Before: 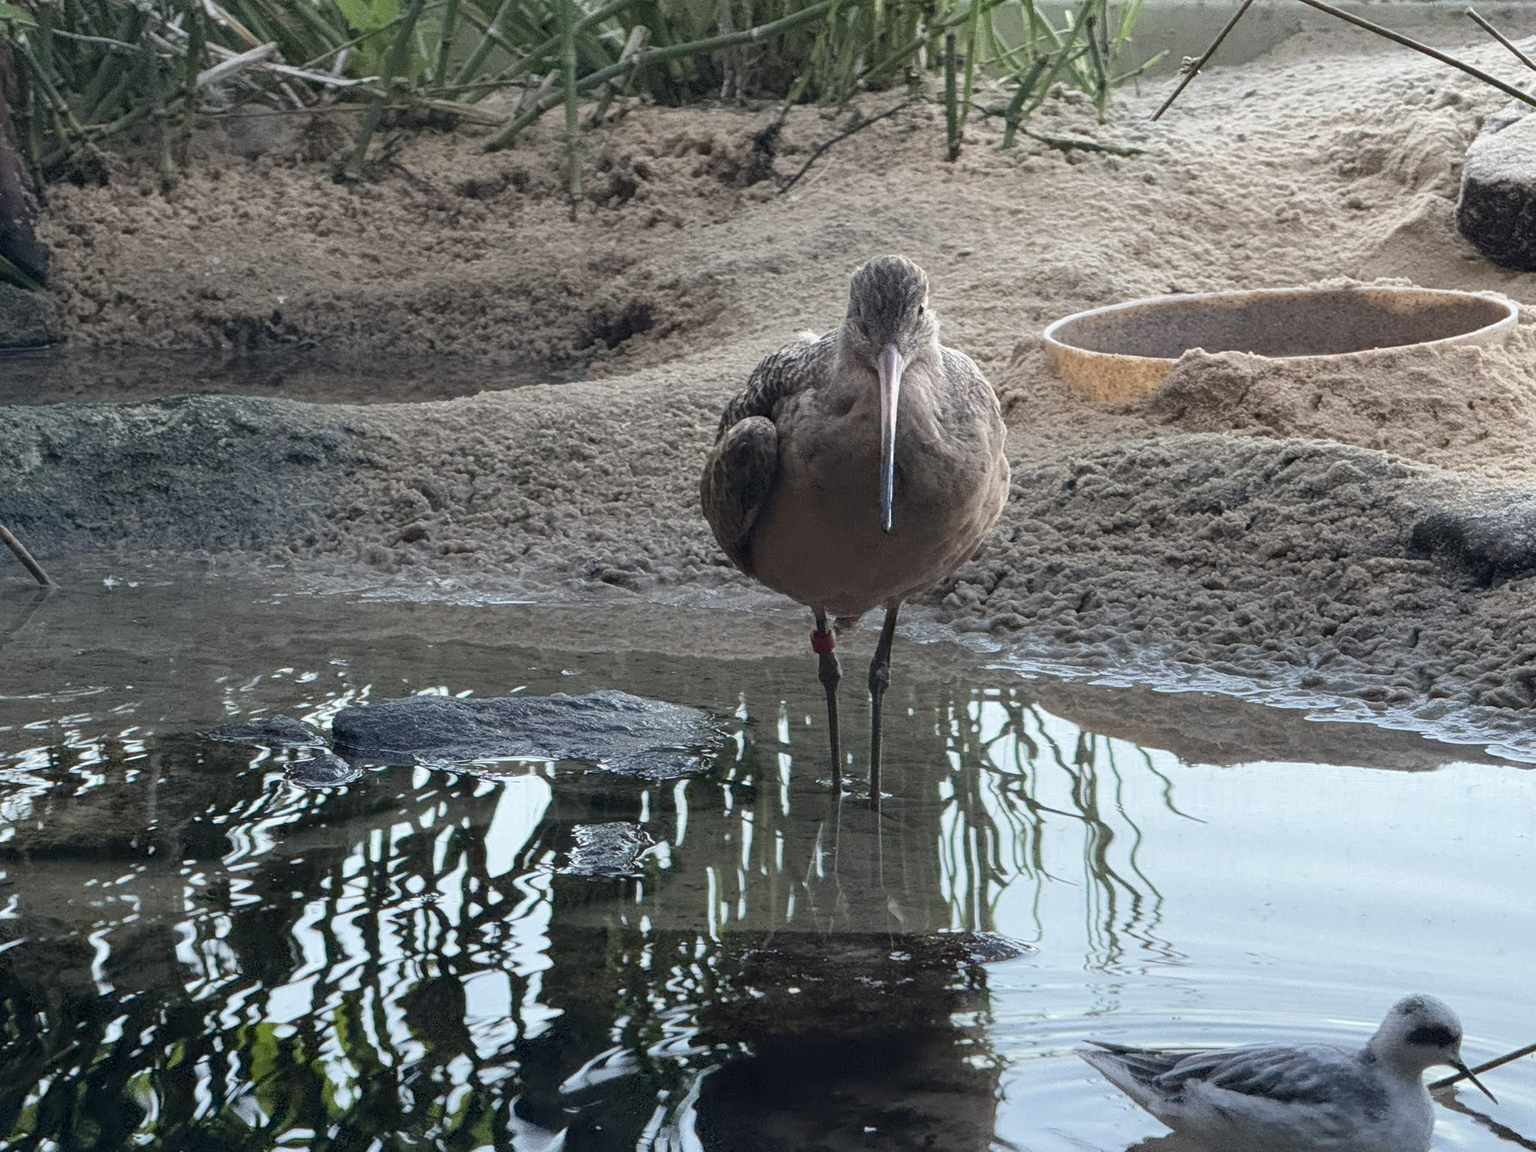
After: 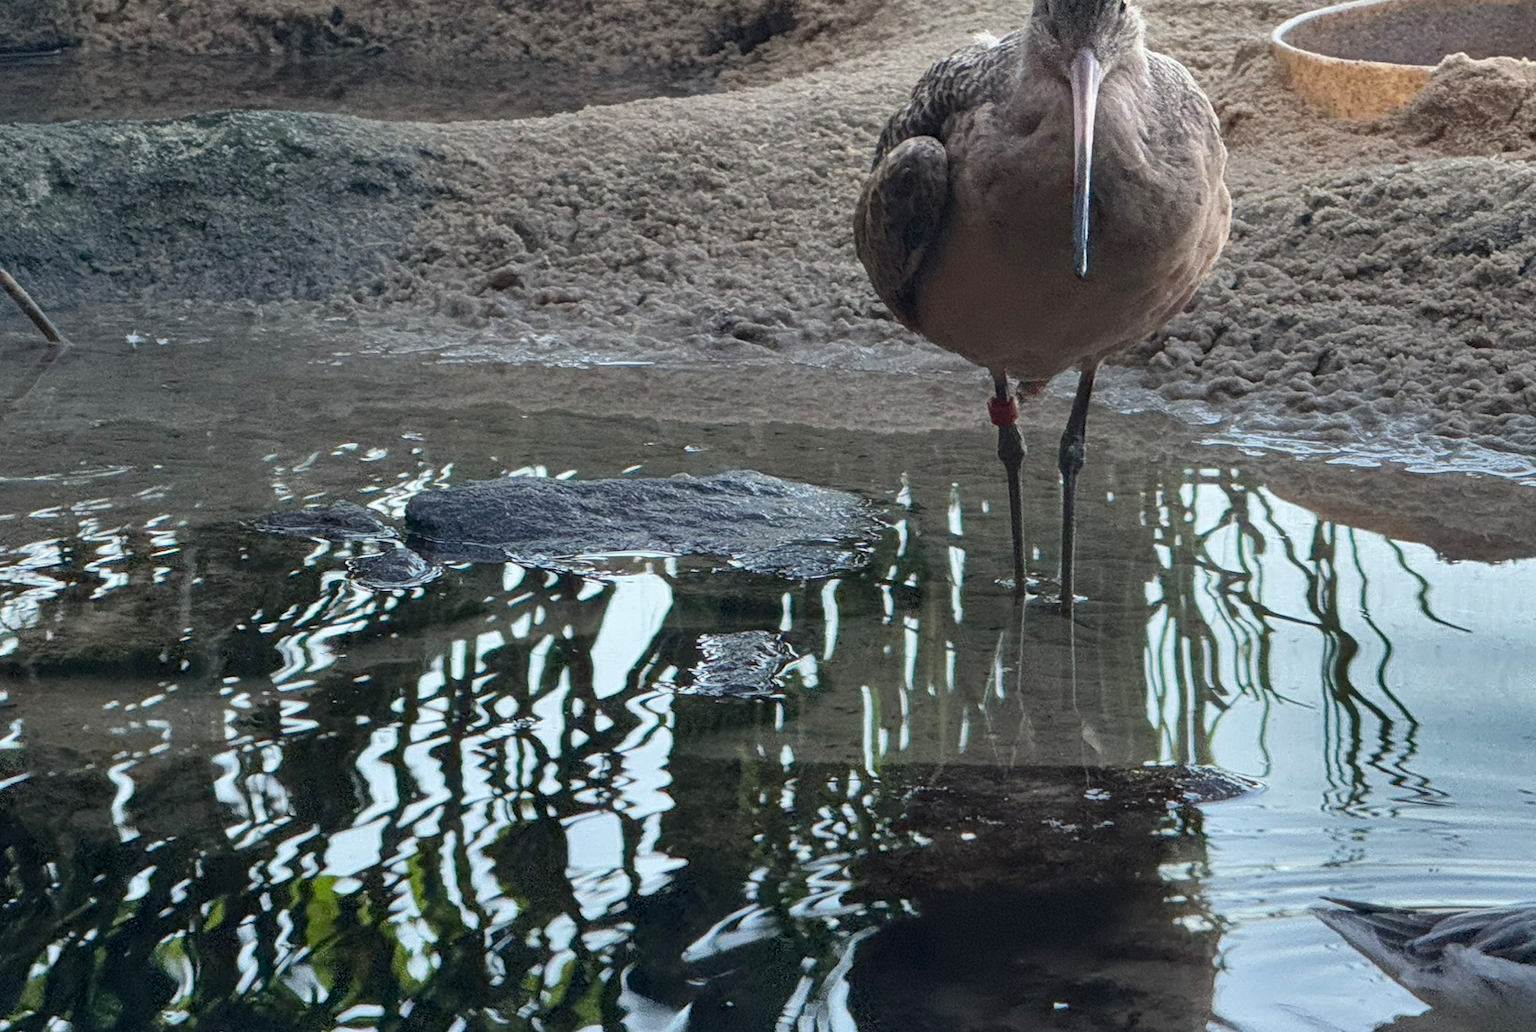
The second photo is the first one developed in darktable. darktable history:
crop: top 26.463%, right 17.951%
shadows and highlights: shadows 20.78, highlights -82.64, soften with gaussian
exposure: black level correction 0, compensate highlight preservation false
